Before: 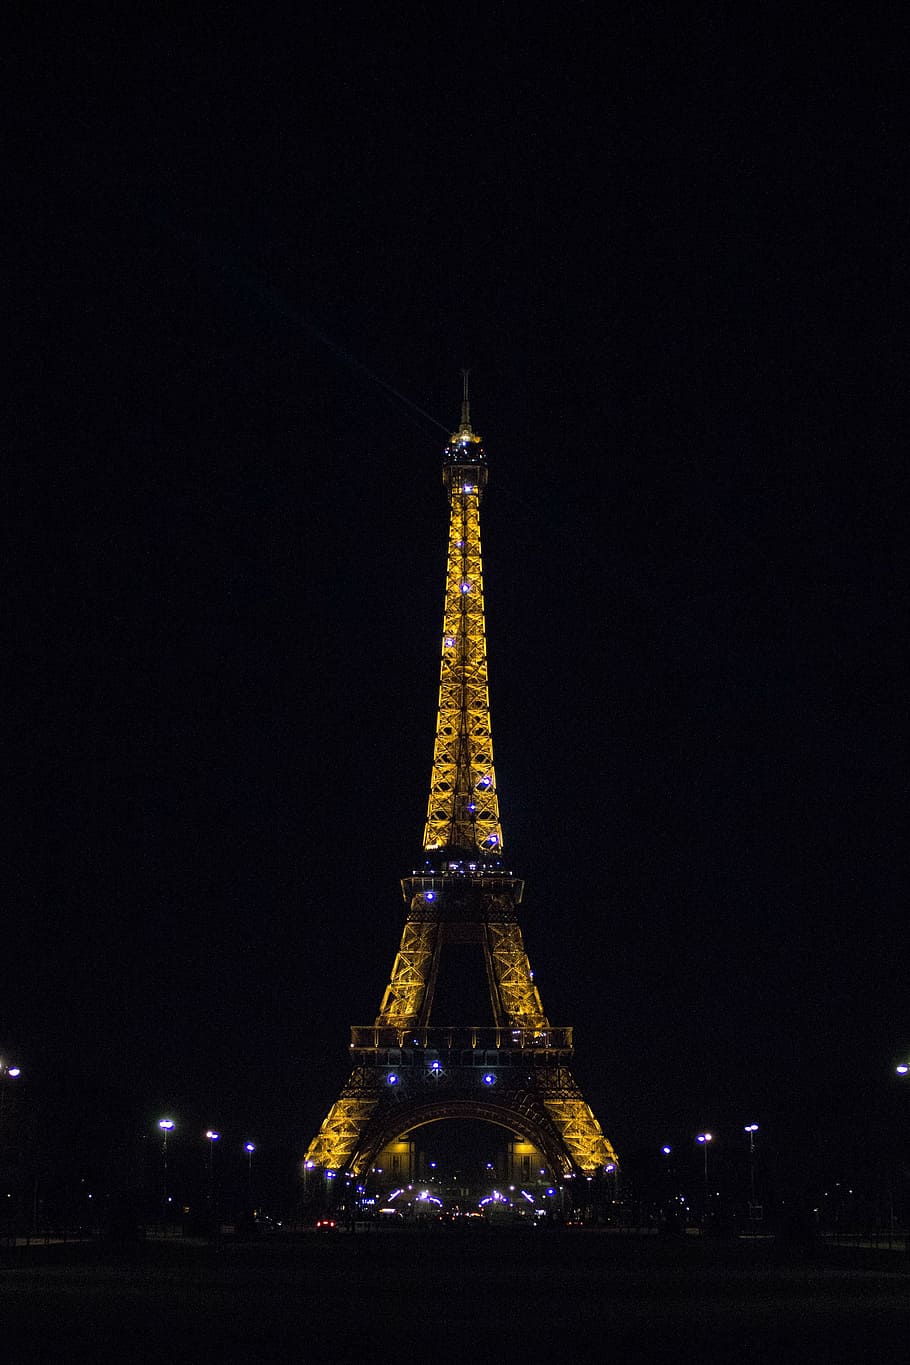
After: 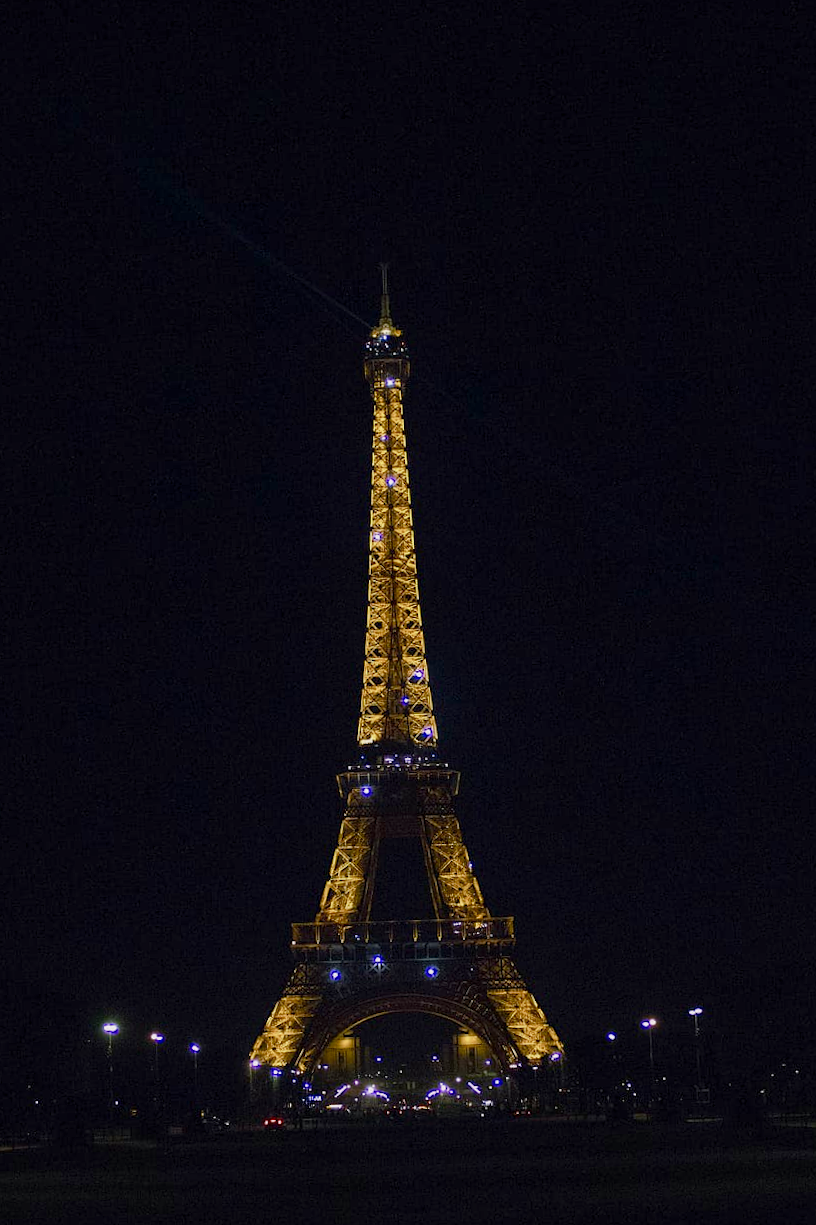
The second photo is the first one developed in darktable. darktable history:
color balance rgb: shadows lift › chroma 1%, shadows lift › hue 113°, highlights gain › chroma 0.2%, highlights gain › hue 333°, perceptual saturation grading › global saturation 20%, perceptual saturation grading › highlights -50%, perceptual saturation grading › shadows 25%, contrast -10%
crop and rotate: angle 1.96°, left 5.673%, top 5.673%
tone equalizer: on, module defaults
